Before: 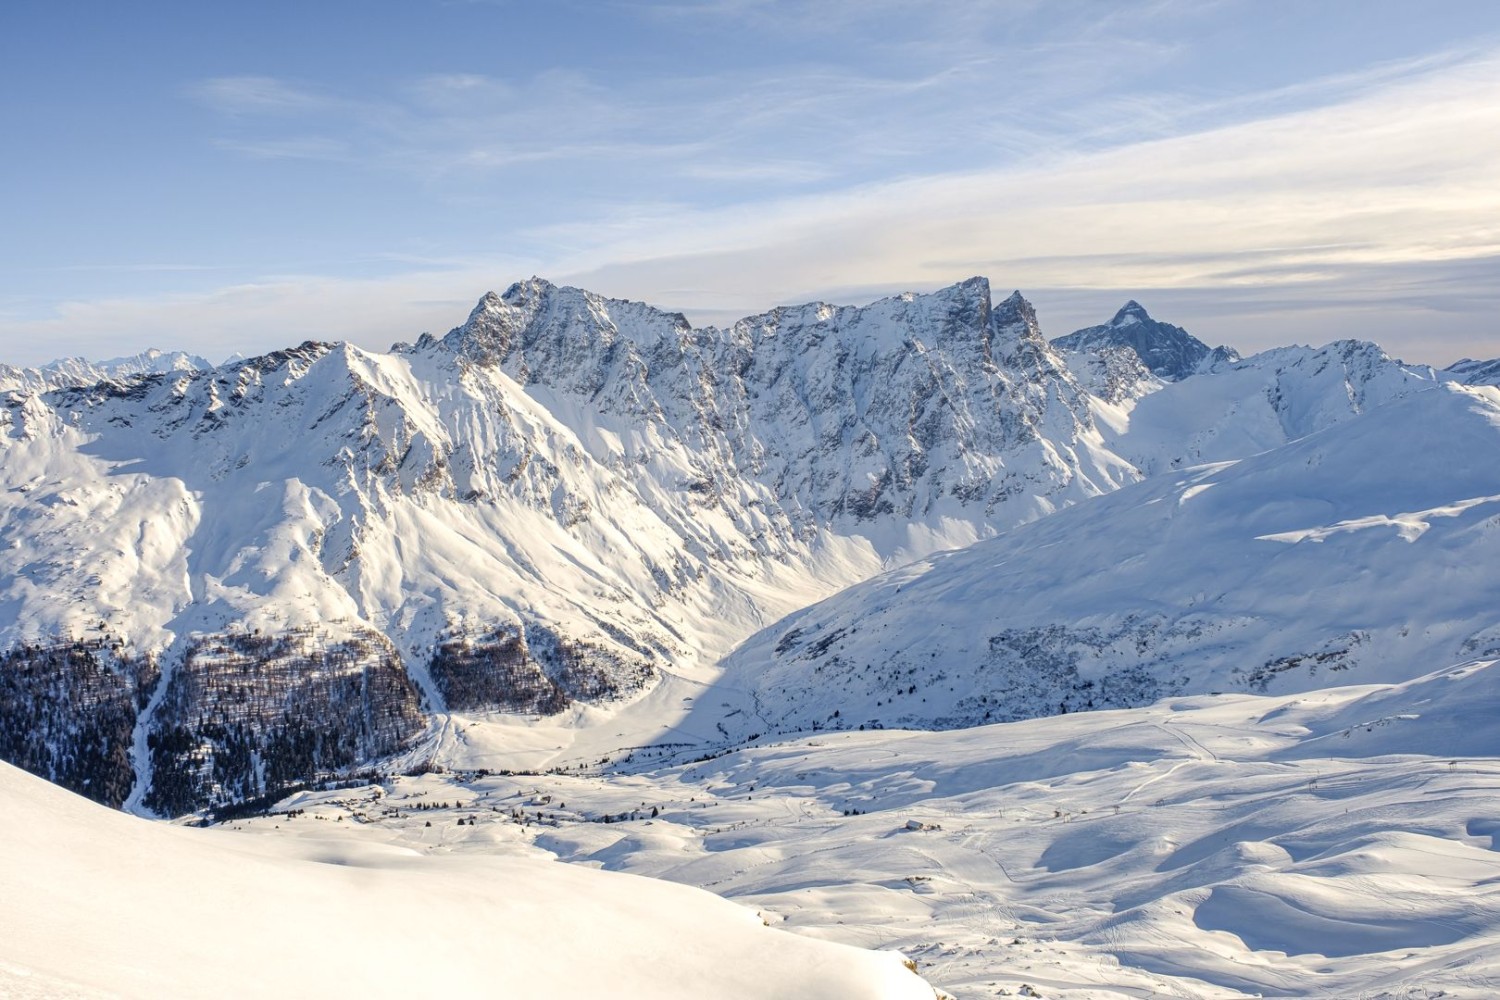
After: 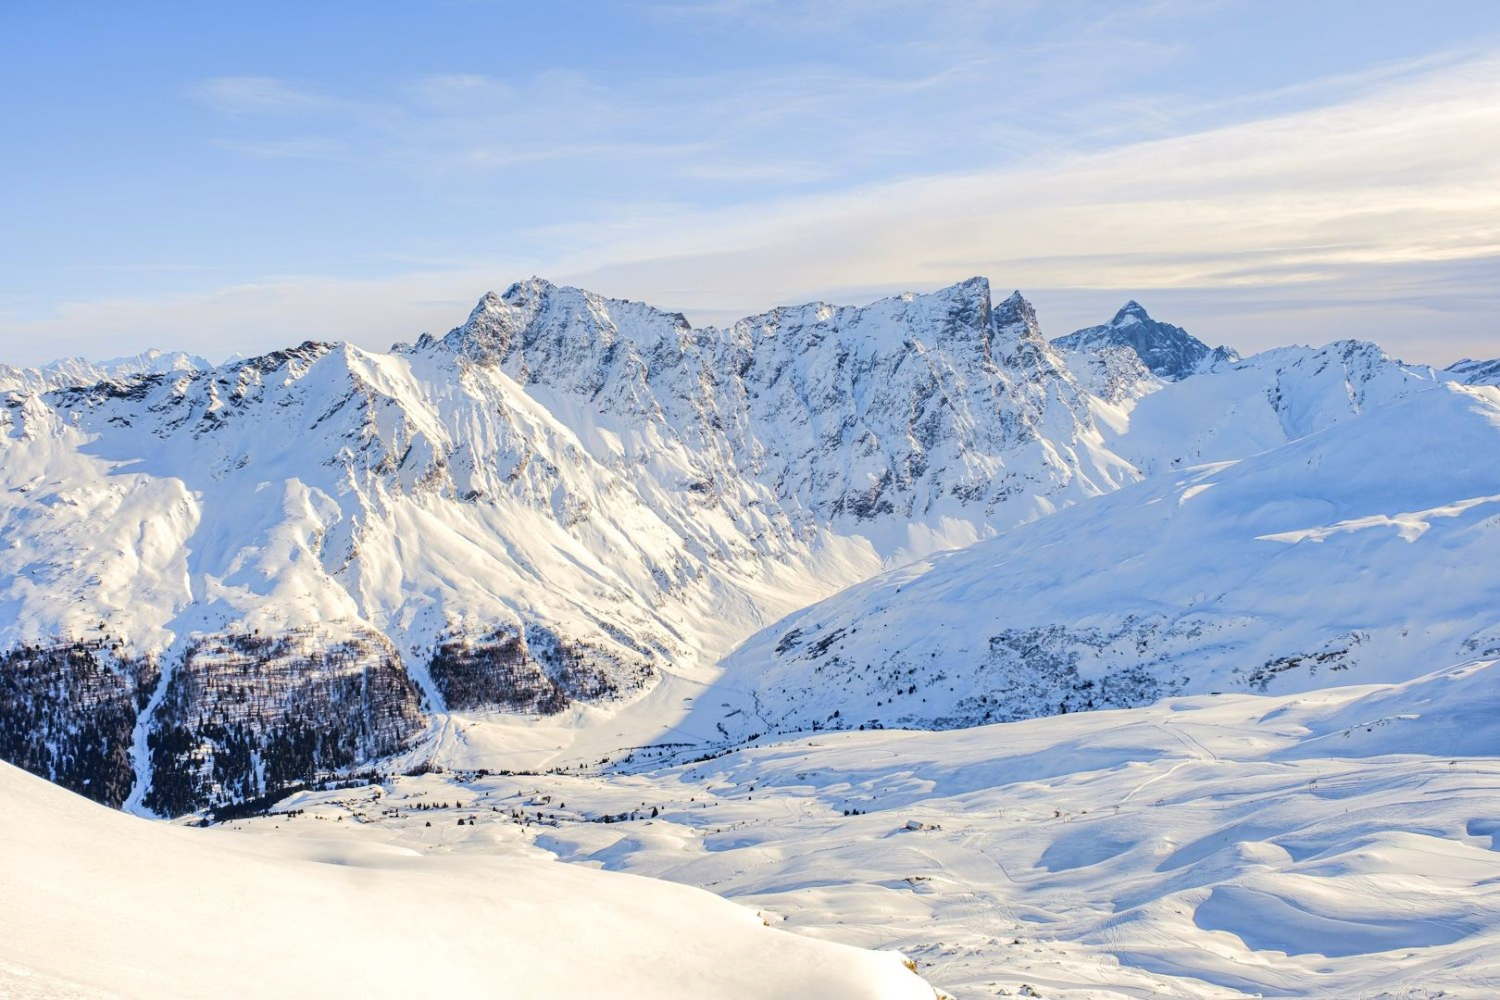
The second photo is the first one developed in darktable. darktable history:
shadows and highlights: shadows 29.7, highlights -30.3, low approximation 0.01, soften with gaussian
tone curve: curves: ch0 [(0, 0) (0.003, 0.058) (0.011, 0.059) (0.025, 0.061) (0.044, 0.067) (0.069, 0.084) (0.1, 0.102) (0.136, 0.124) (0.177, 0.171) (0.224, 0.246) (0.277, 0.324) (0.335, 0.411) (0.399, 0.509) (0.468, 0.605) (0.543, 0.688) (0.623, 0.738) (0.709, 0.798) (0.801, 0.852) (0.898, 0.911) (1, 1)], color space Lab, linked channels, preserve colors none
